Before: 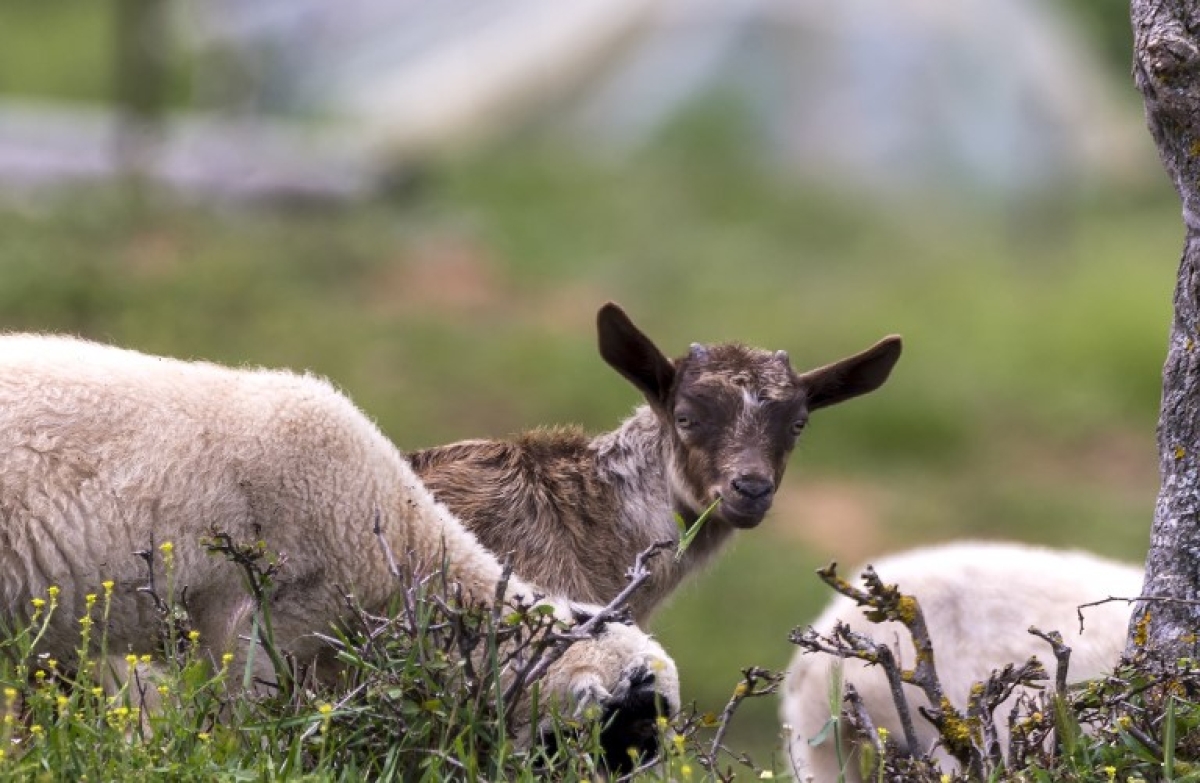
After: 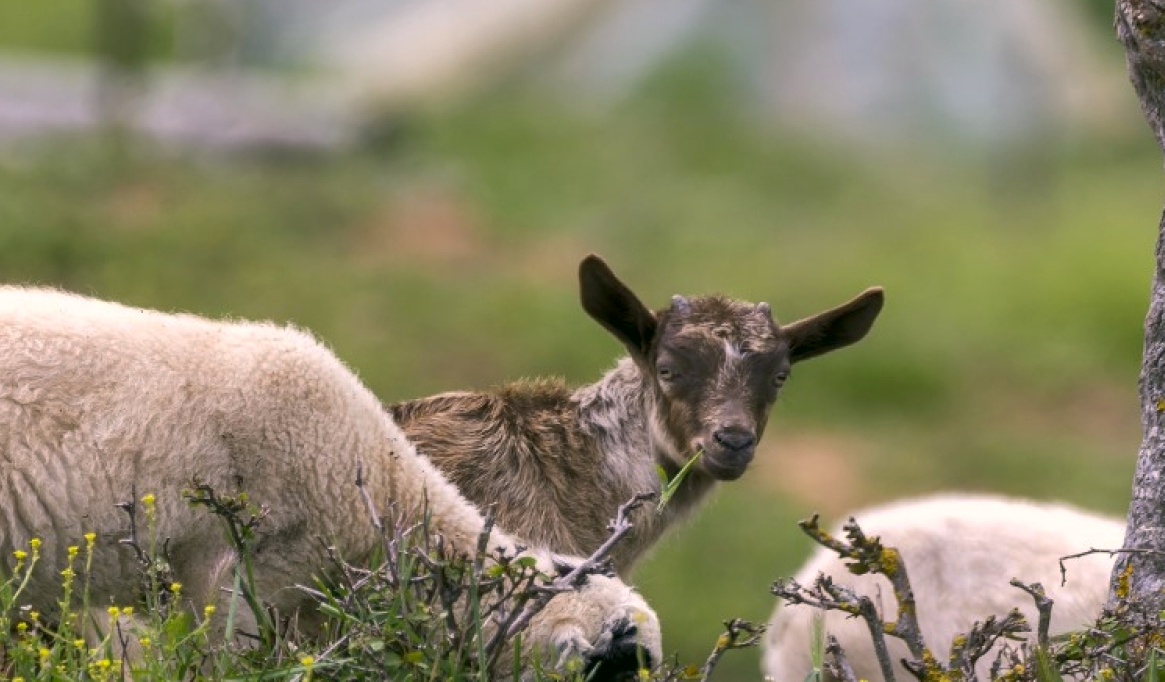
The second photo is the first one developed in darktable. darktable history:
crop: left 1.507%, top 6.147%, right 1.379%, bottom 6.637%
shadows and highlights: on, module defaults
color correction: highlights a* 4.02, highlights b* 4.98, shadows a* -7.55, shadows b* 4.98
